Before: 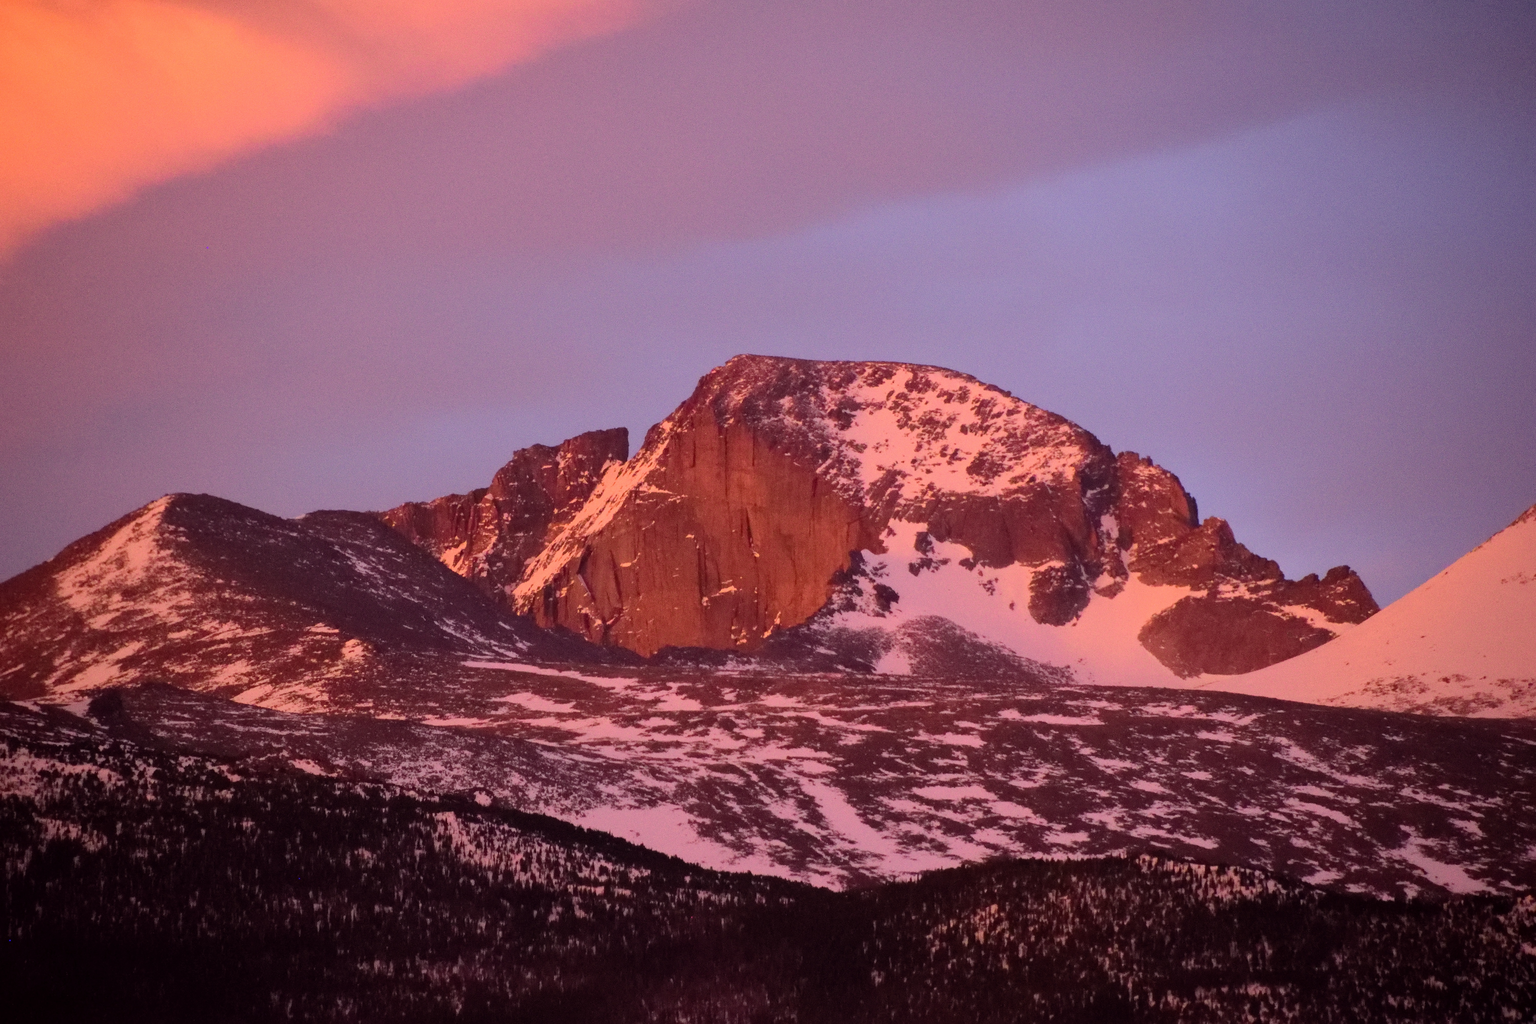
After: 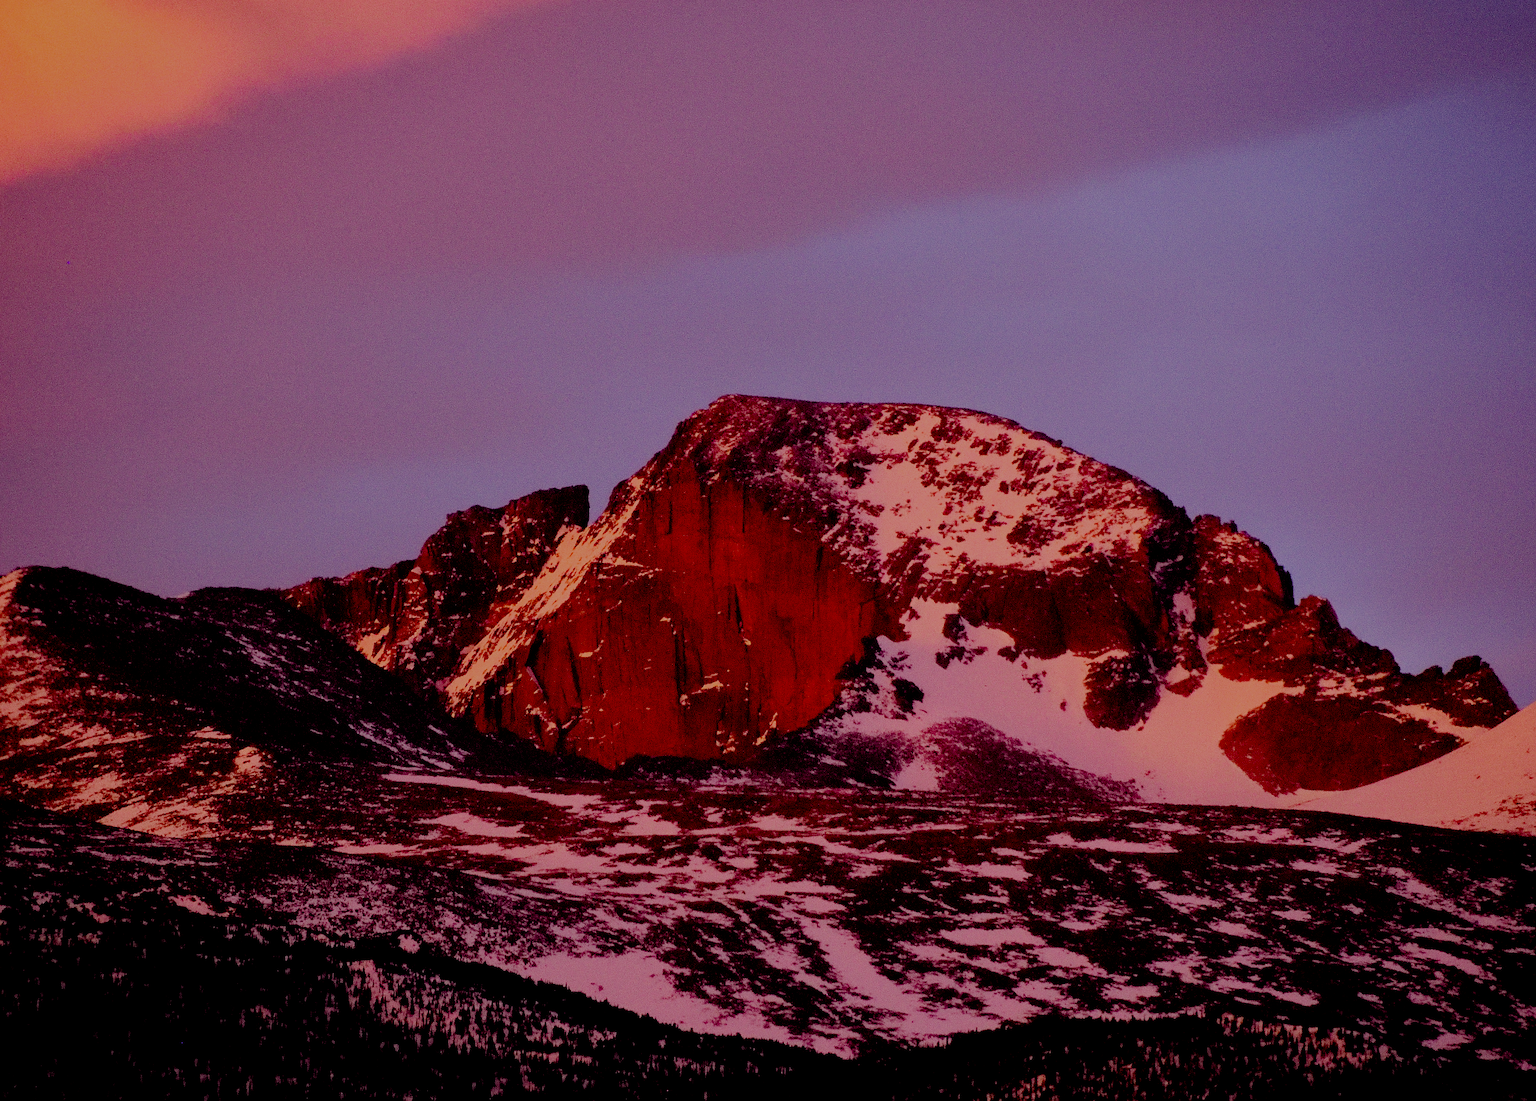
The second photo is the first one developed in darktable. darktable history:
crop: left 9.929%, top 3.475%, right 9.188%, bottom 9.529%
filmic rgb: black relative exposure -2.85 EV, white relative exposure 4.56 EV, hardness 1.77, contrast 1.25, preserve chrominance no, color science v5 (2021)
contrast brightness saturation: brightness -0.25, saturation 0.2
bloom: size 13.65%, threshold 98.39%, strength 4.82%
sharpen: on, module defaults
